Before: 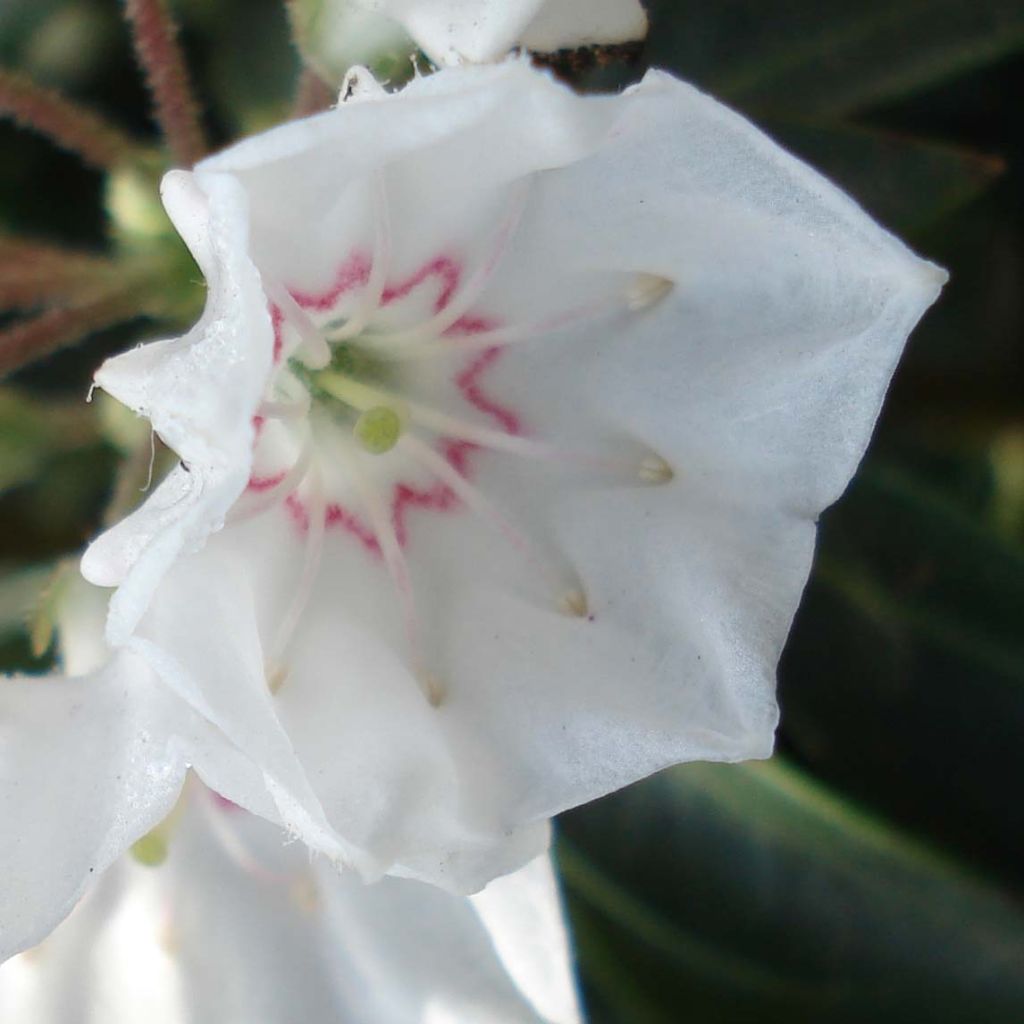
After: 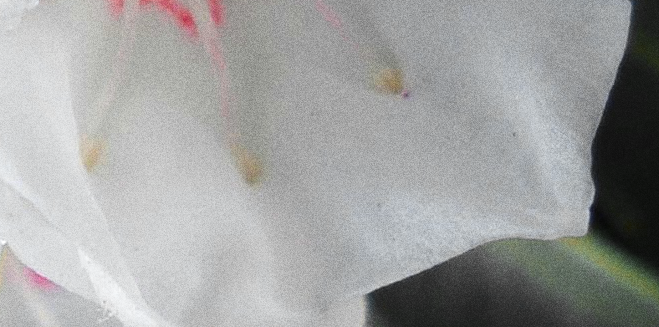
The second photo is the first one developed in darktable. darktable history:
crop: left 18.091%, top 51.13%, right 17.525%, bottom 16.85%
color zones: curves: ch0 [(0.257, 0.558) (0.75, 0.565)]; ch1 [(0.004, 0.857) (0.14, 0.416) (0.257, 0.695) (0.442, 0.032) (0.736, 0.266) (0.891, 0.741)]; ch2 [(0, 0.623) (0.112, 0.436) (0.271, 0.474) (0.516, 0.64) (0.743, 0.286)]
tone equalizer: on, module defaults
grain: coarseness 0.09 ISO, strength 40%
